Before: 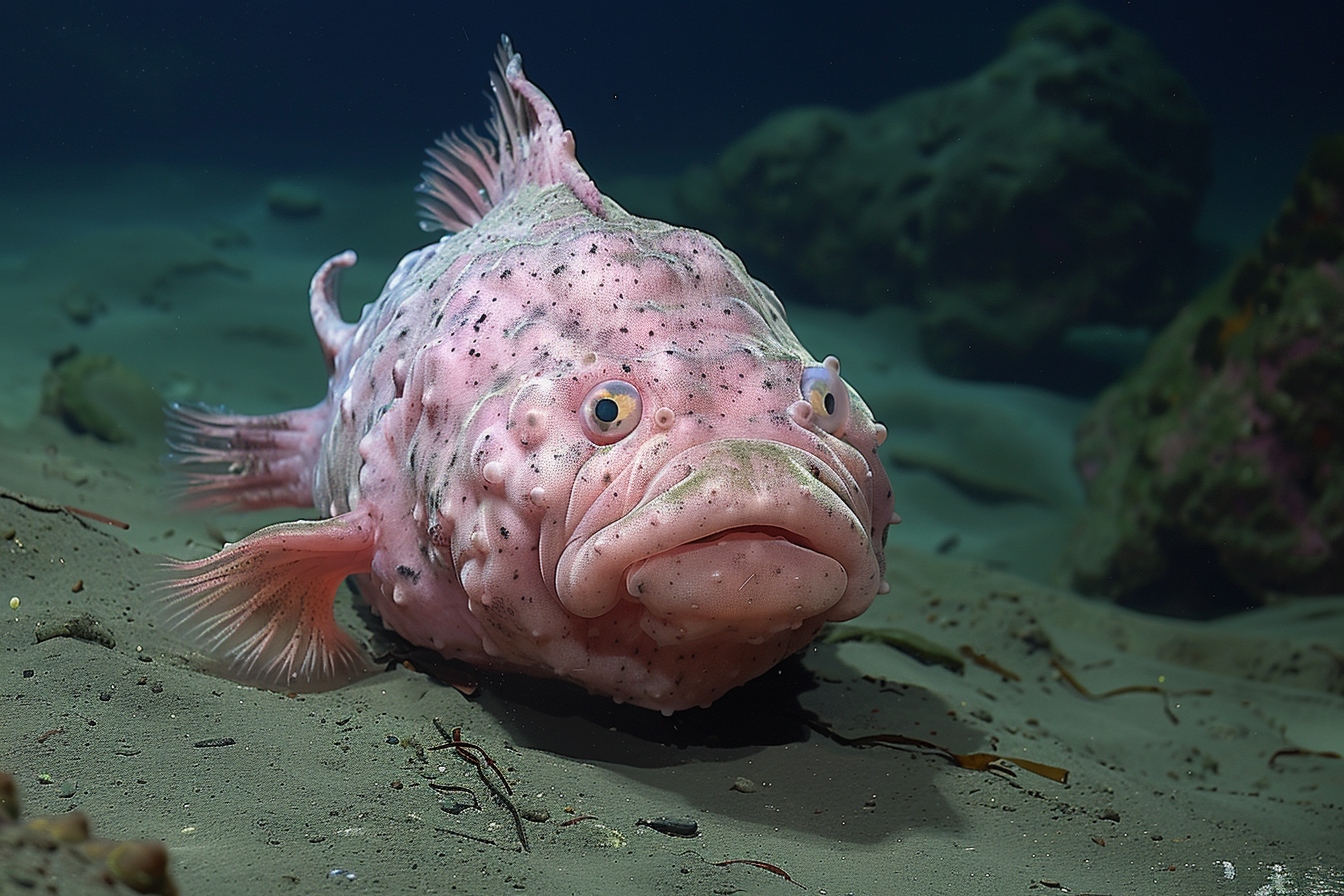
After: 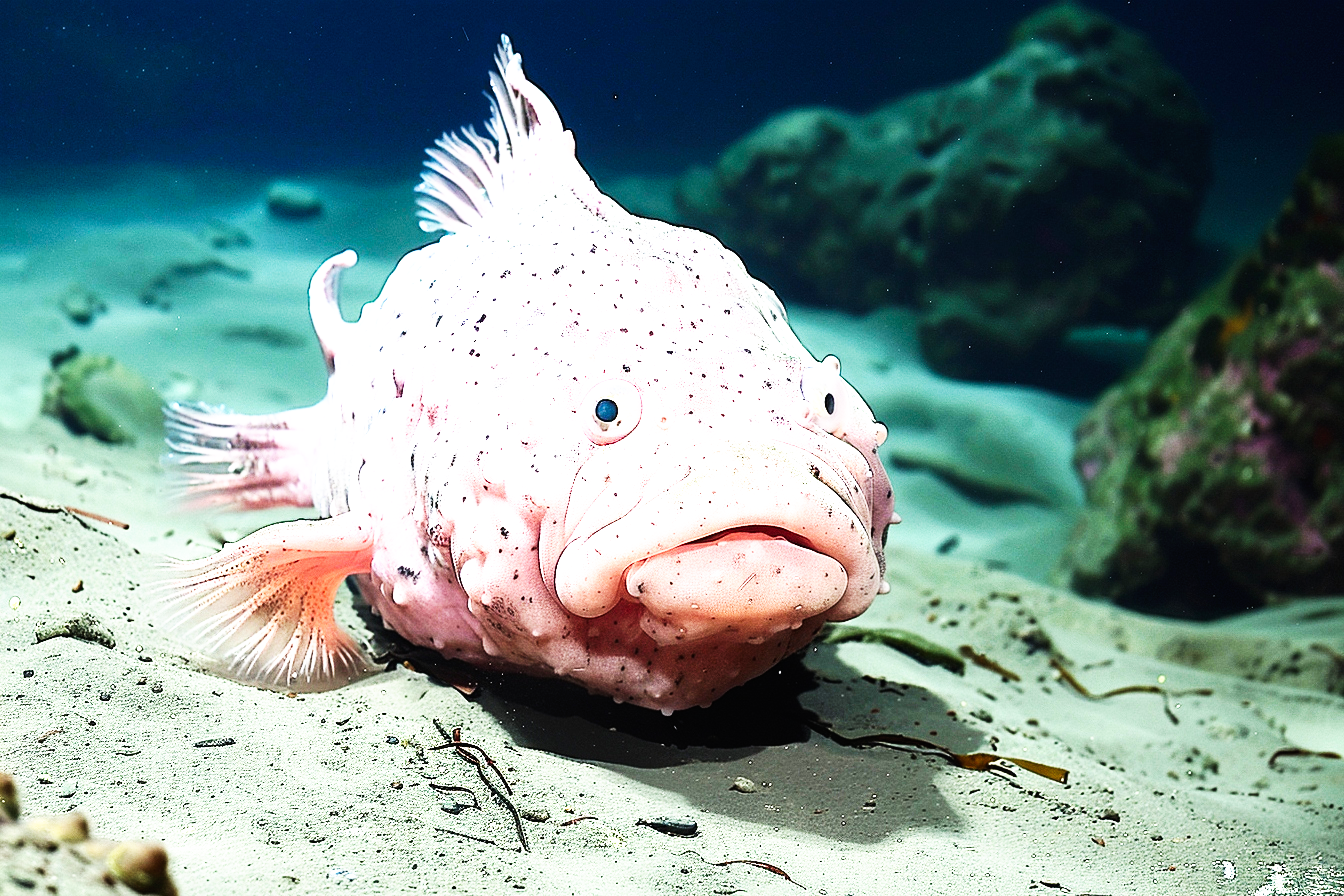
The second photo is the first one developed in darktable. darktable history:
exposure: black level correction 0, exposure 1.2 EV, compensate exposure bias true, compensate highlight preservation false
base curve: curves: ch0 [(0, 0) (0.007, 0.004) (0.027, 0.03) (0.046, 0.07) (0.207, 0.54) (0.442, 0.872) (0.673, 0.972) (1, 1)], preserve colors none
tone equalizer: -8 EV -1.08 EV, -7 EV -1.01 EV, -6 EV -0.867 EV, -5 EV -0.578 EV, -3 EV 0.578 EV, -2 EV 0.867 EV, -1 EV 1.01 EV, +0 EV 1.08 EV, edges refinement/feathering 500, mask exposure compensation -1.57 EV, preserve details no
